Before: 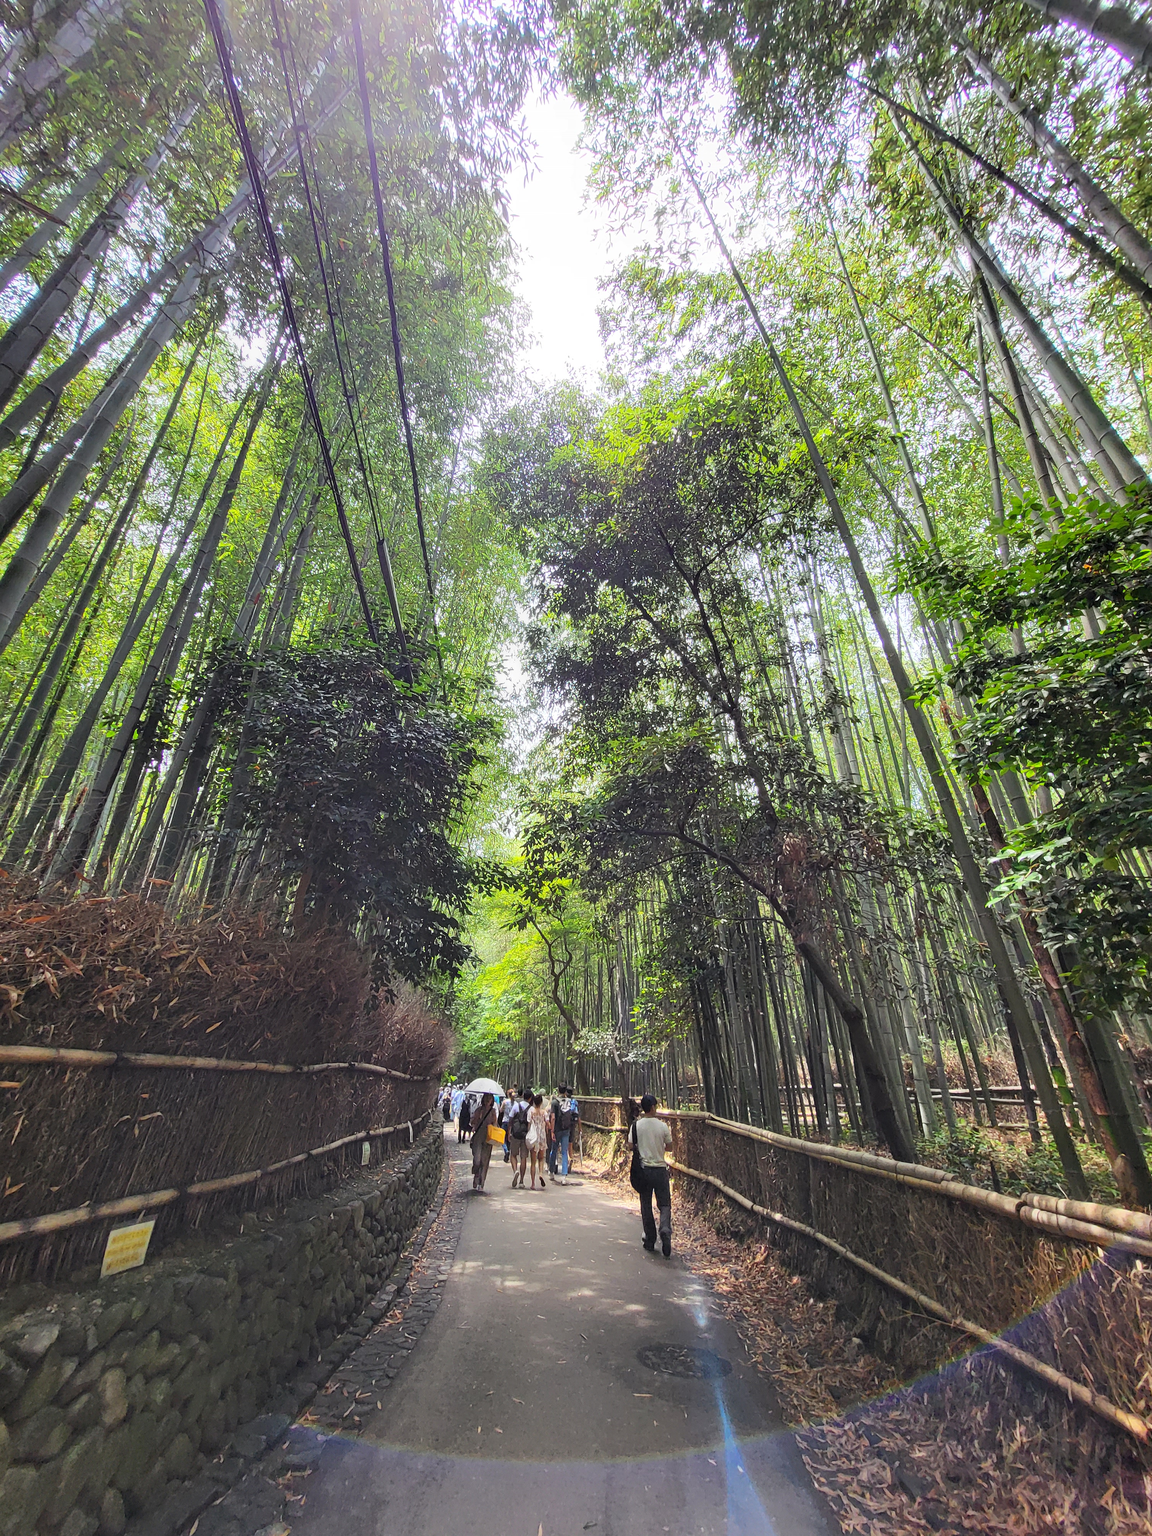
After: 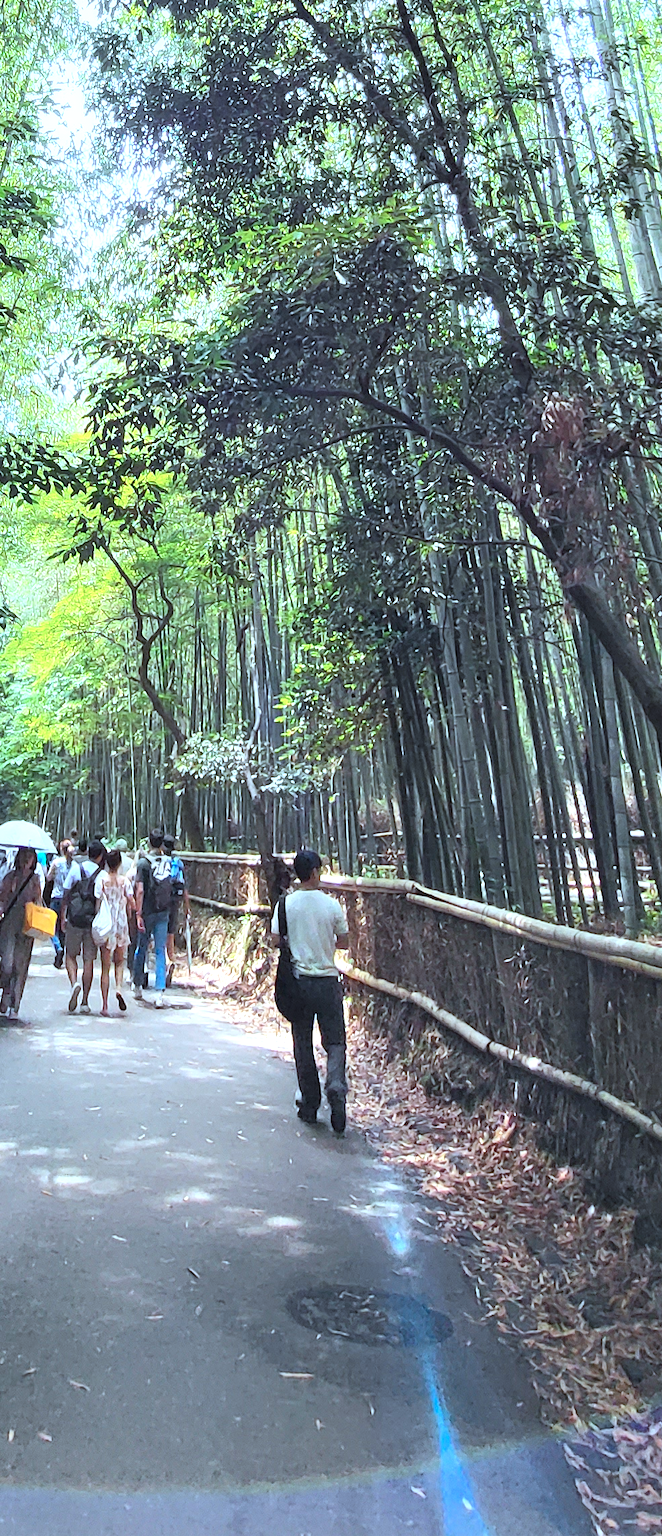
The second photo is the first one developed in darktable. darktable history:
color correction: highlights a* -9, highlights b* -23.28
contrast brightness saturation: contrast 0.078, saturation 0.022
crop: left 41.087%, top 39.638%, right 26.006%, bottom 3.142%
exposure: exposure 0.657 EV, compensate exposure bias true, compensate highlight preservation false
